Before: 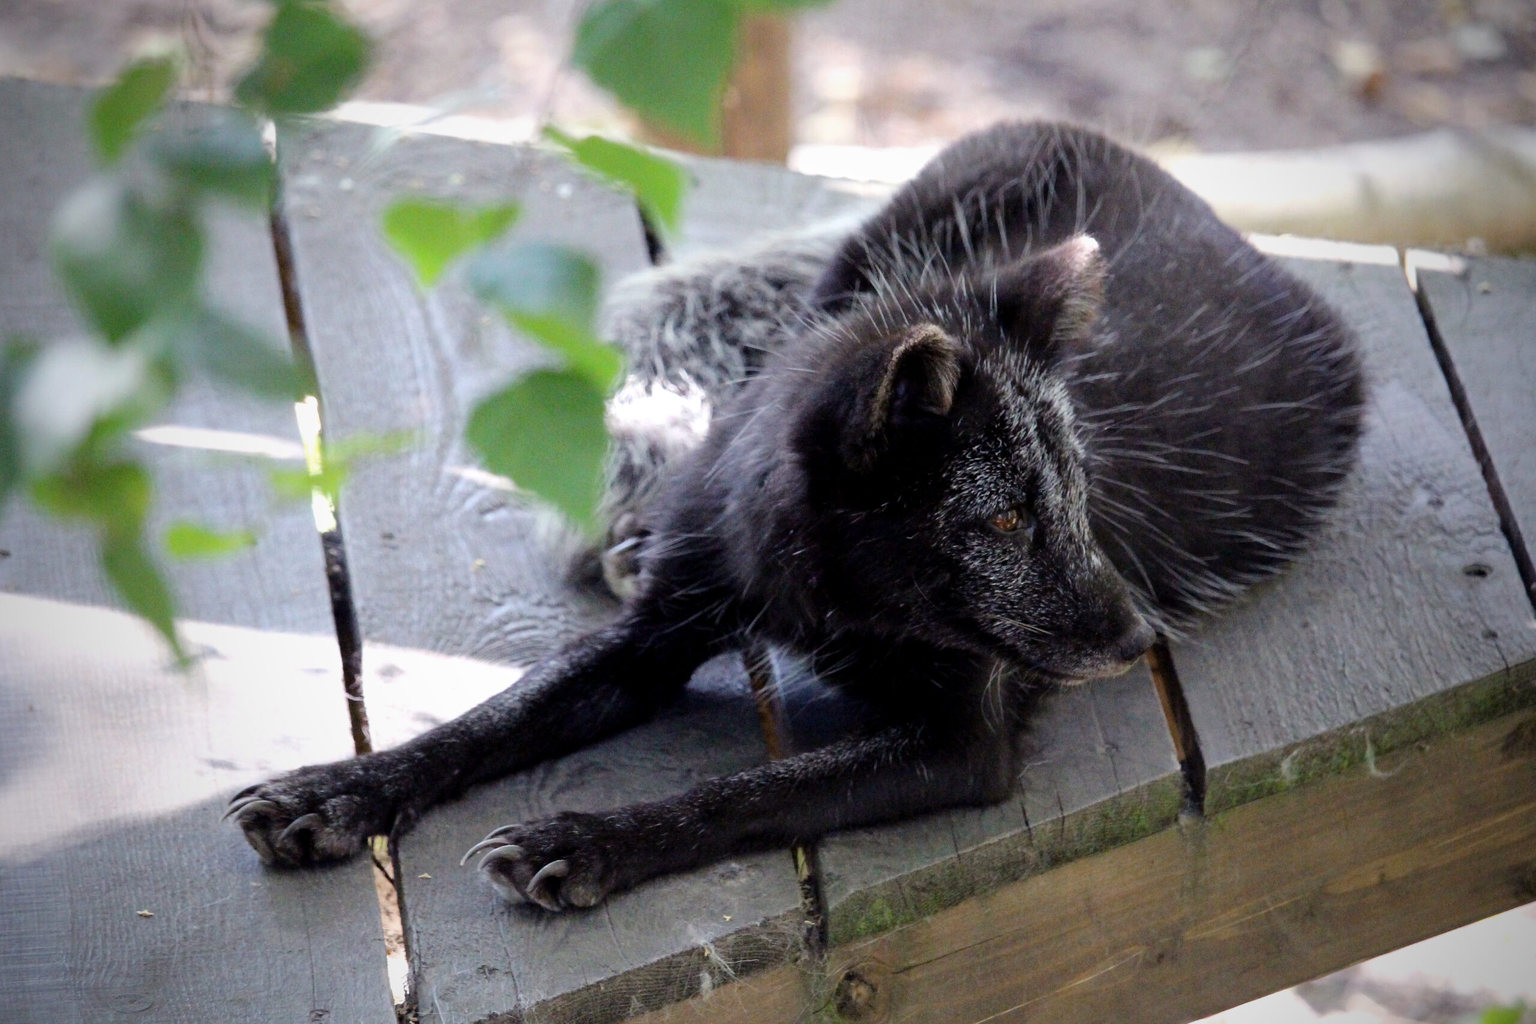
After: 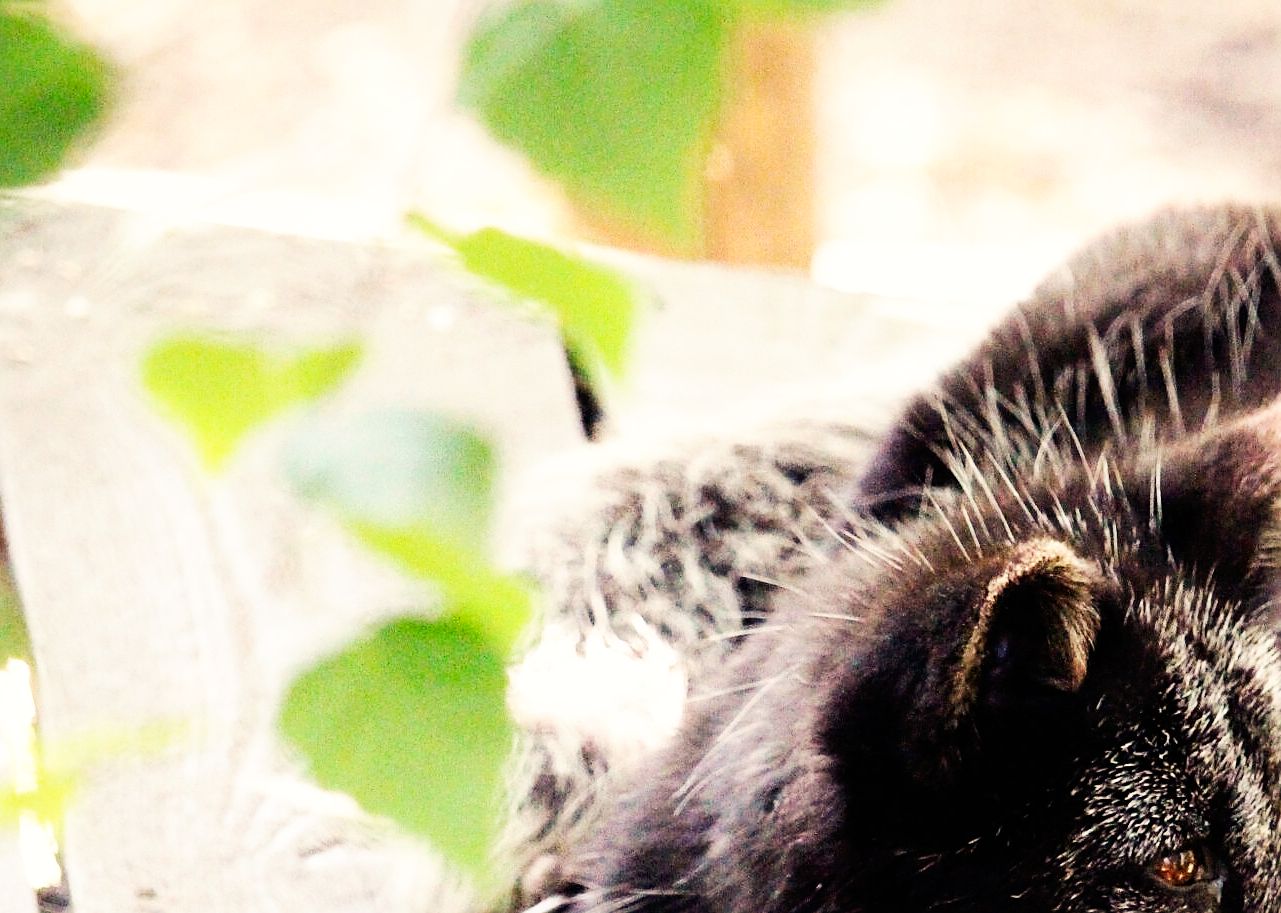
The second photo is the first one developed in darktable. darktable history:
base curve: curves: ch0 [(0, 0) (0.007, 0.004) (0.027, 0.03) (0.046, 0.07) (0.207, 0.54) (0.442, 0.872) (0.673, 0.972) (1, 1)], preserve colors none
white balance: red 1.123, blue 0.83
tone equalizer: on, module defaults
sharpen: on, module defaults
crop: left 19.556%, right 30.401%, bottom 46.458%
